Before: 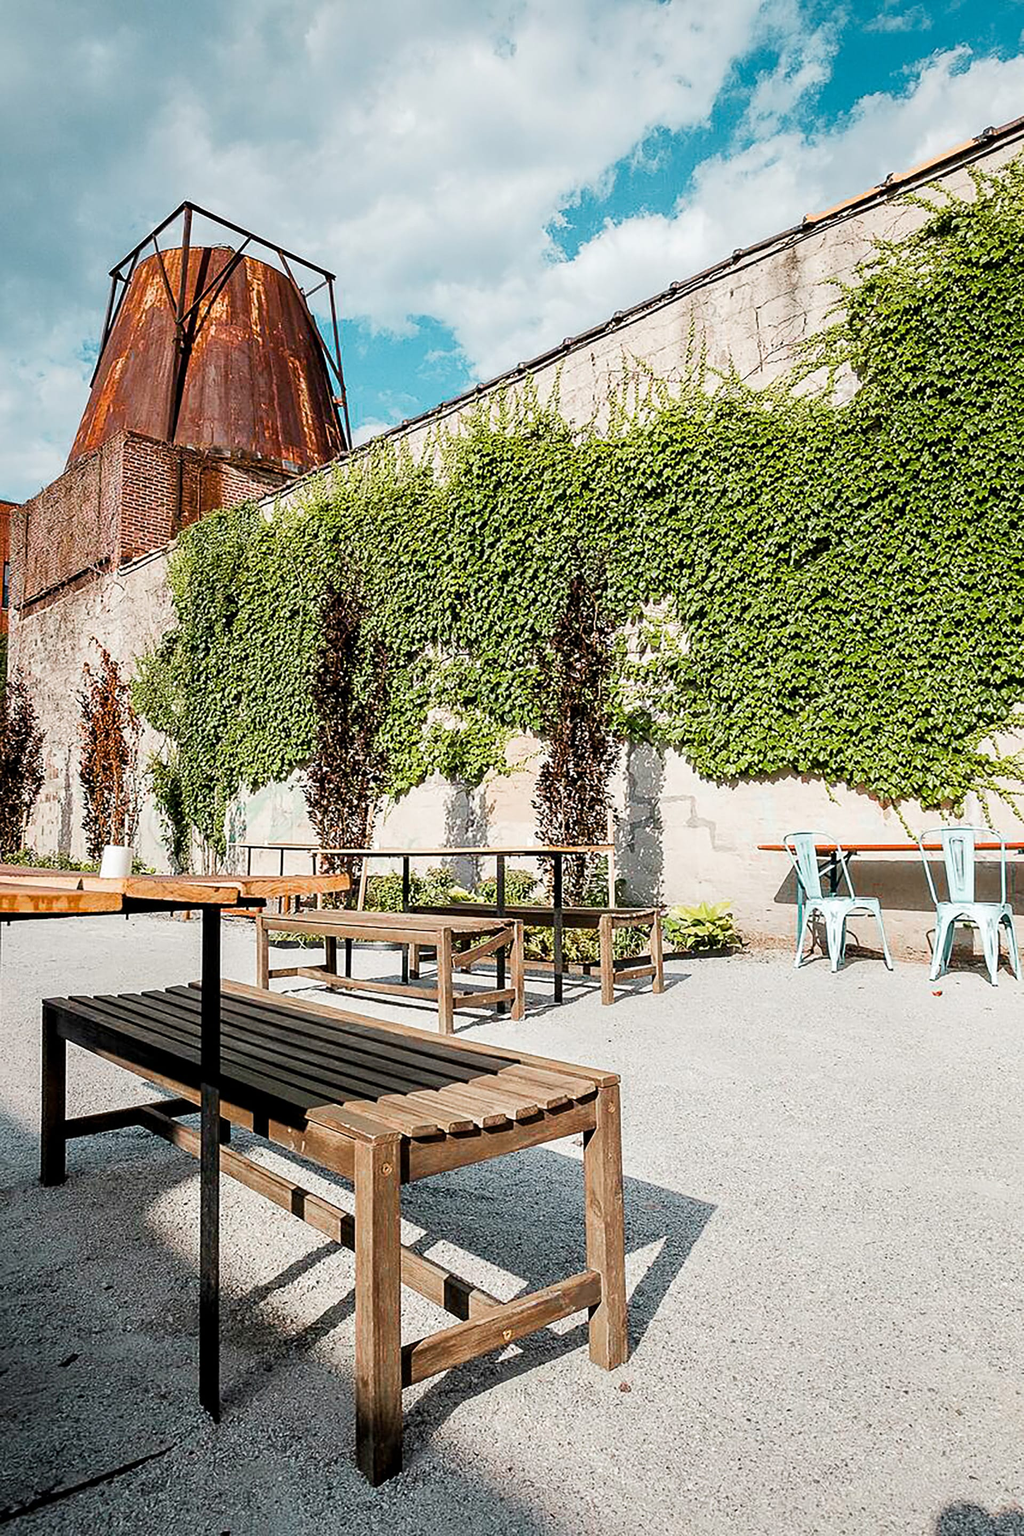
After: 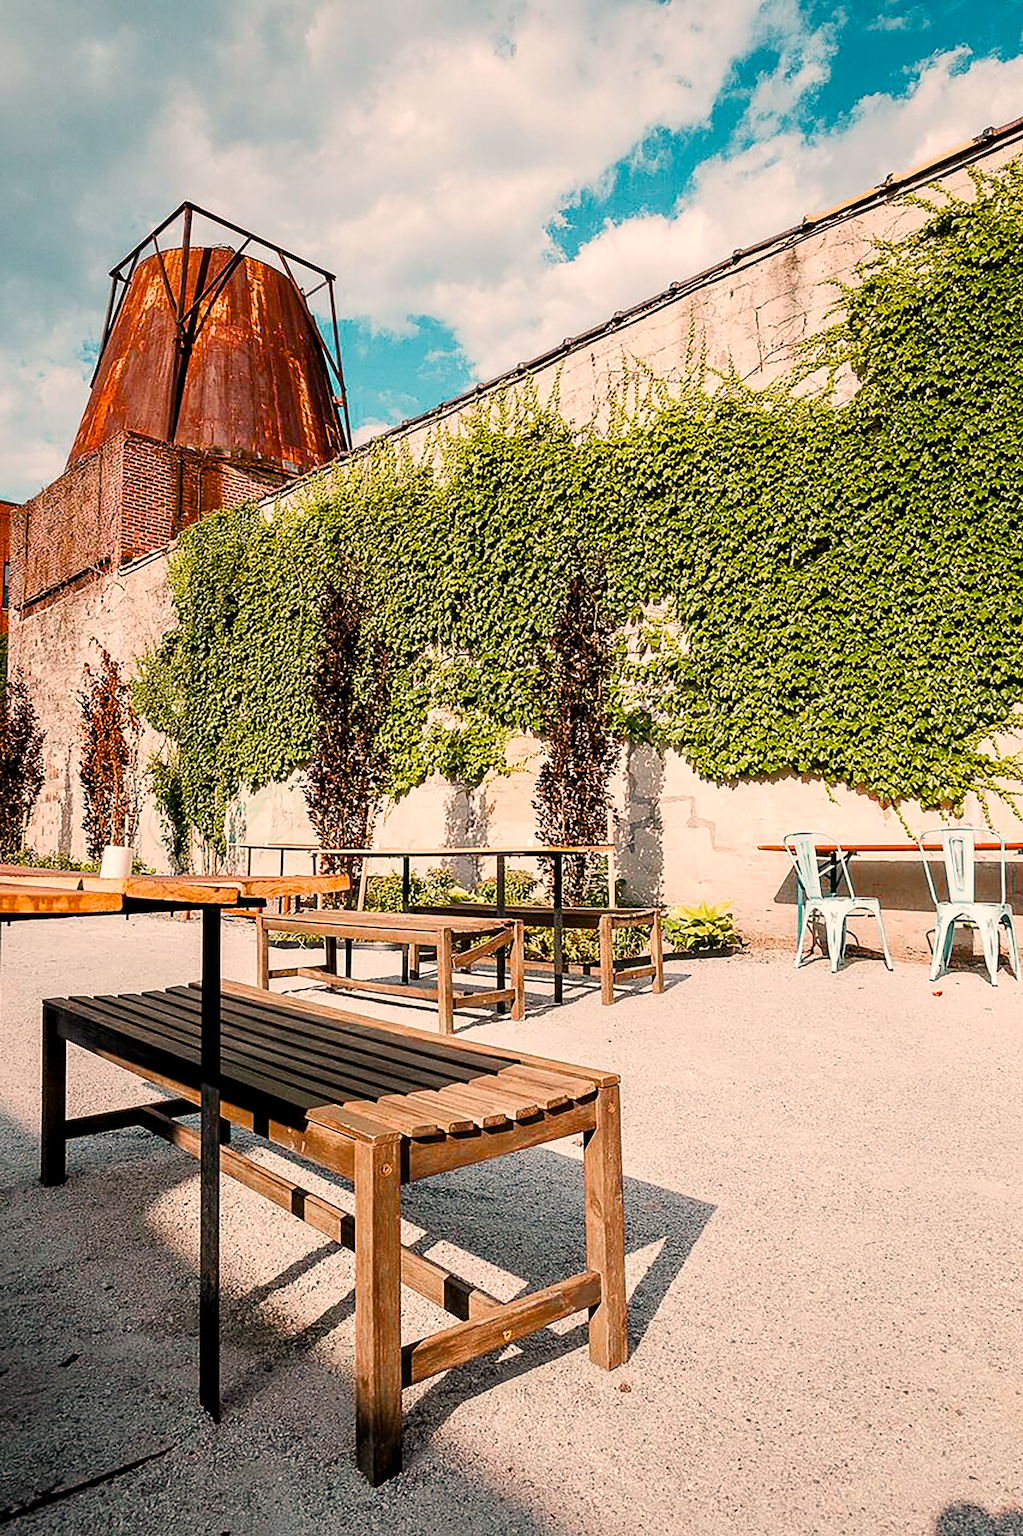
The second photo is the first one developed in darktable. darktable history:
white balance: red 1.127, blue 0.943
color balance rgb: linear chroma grading › shadows -8%, linear chroma grading › global chroma 10%, perceptual saturation grading › global saturation 2%, perceptual saturation grading › highlights -2%, perceptual saturation grading › mid-tones 4%, perceptual saturation grading › shadows 8%, perceptual brilliance grading › global brilliance 2%, perceptual brilliance grading › highlights -4%, global vibrance 16%, saturation formula JzAzBz (2021)
